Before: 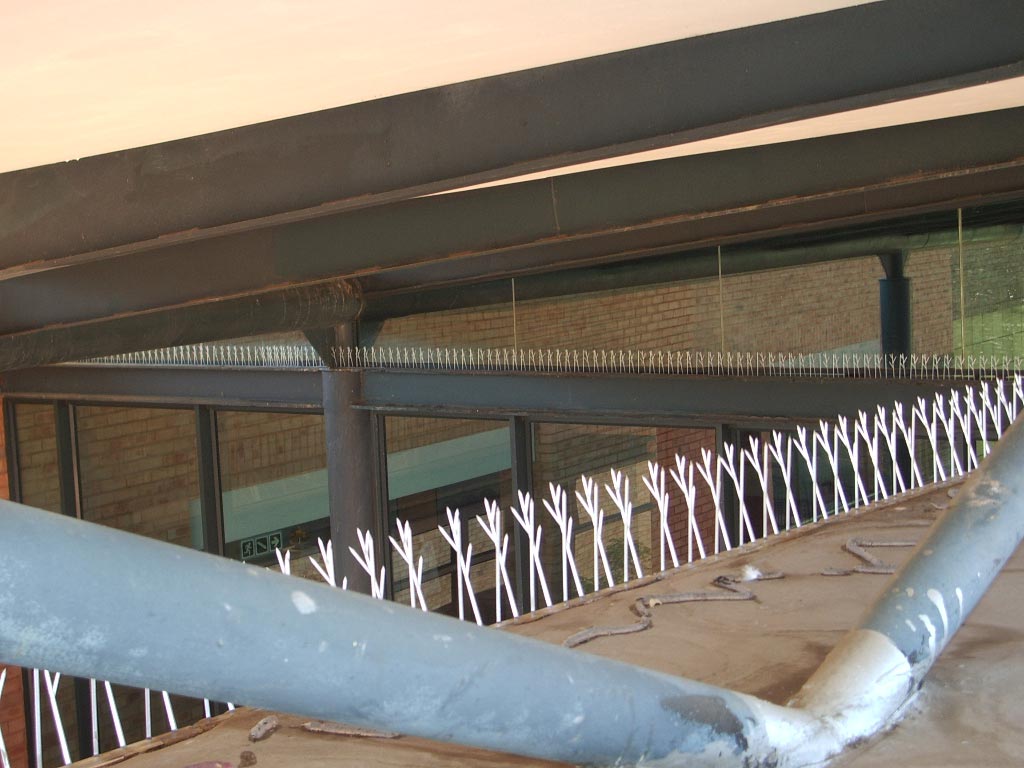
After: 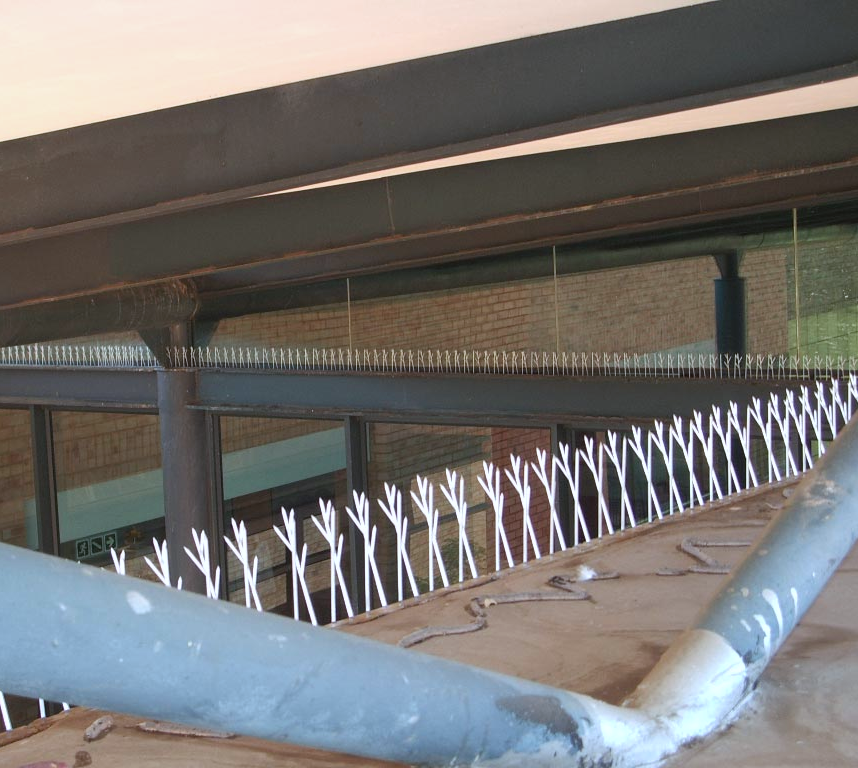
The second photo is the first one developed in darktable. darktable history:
color correction: highlights a* -0.772, highlights b* -8.92
crop: left 16.145%
